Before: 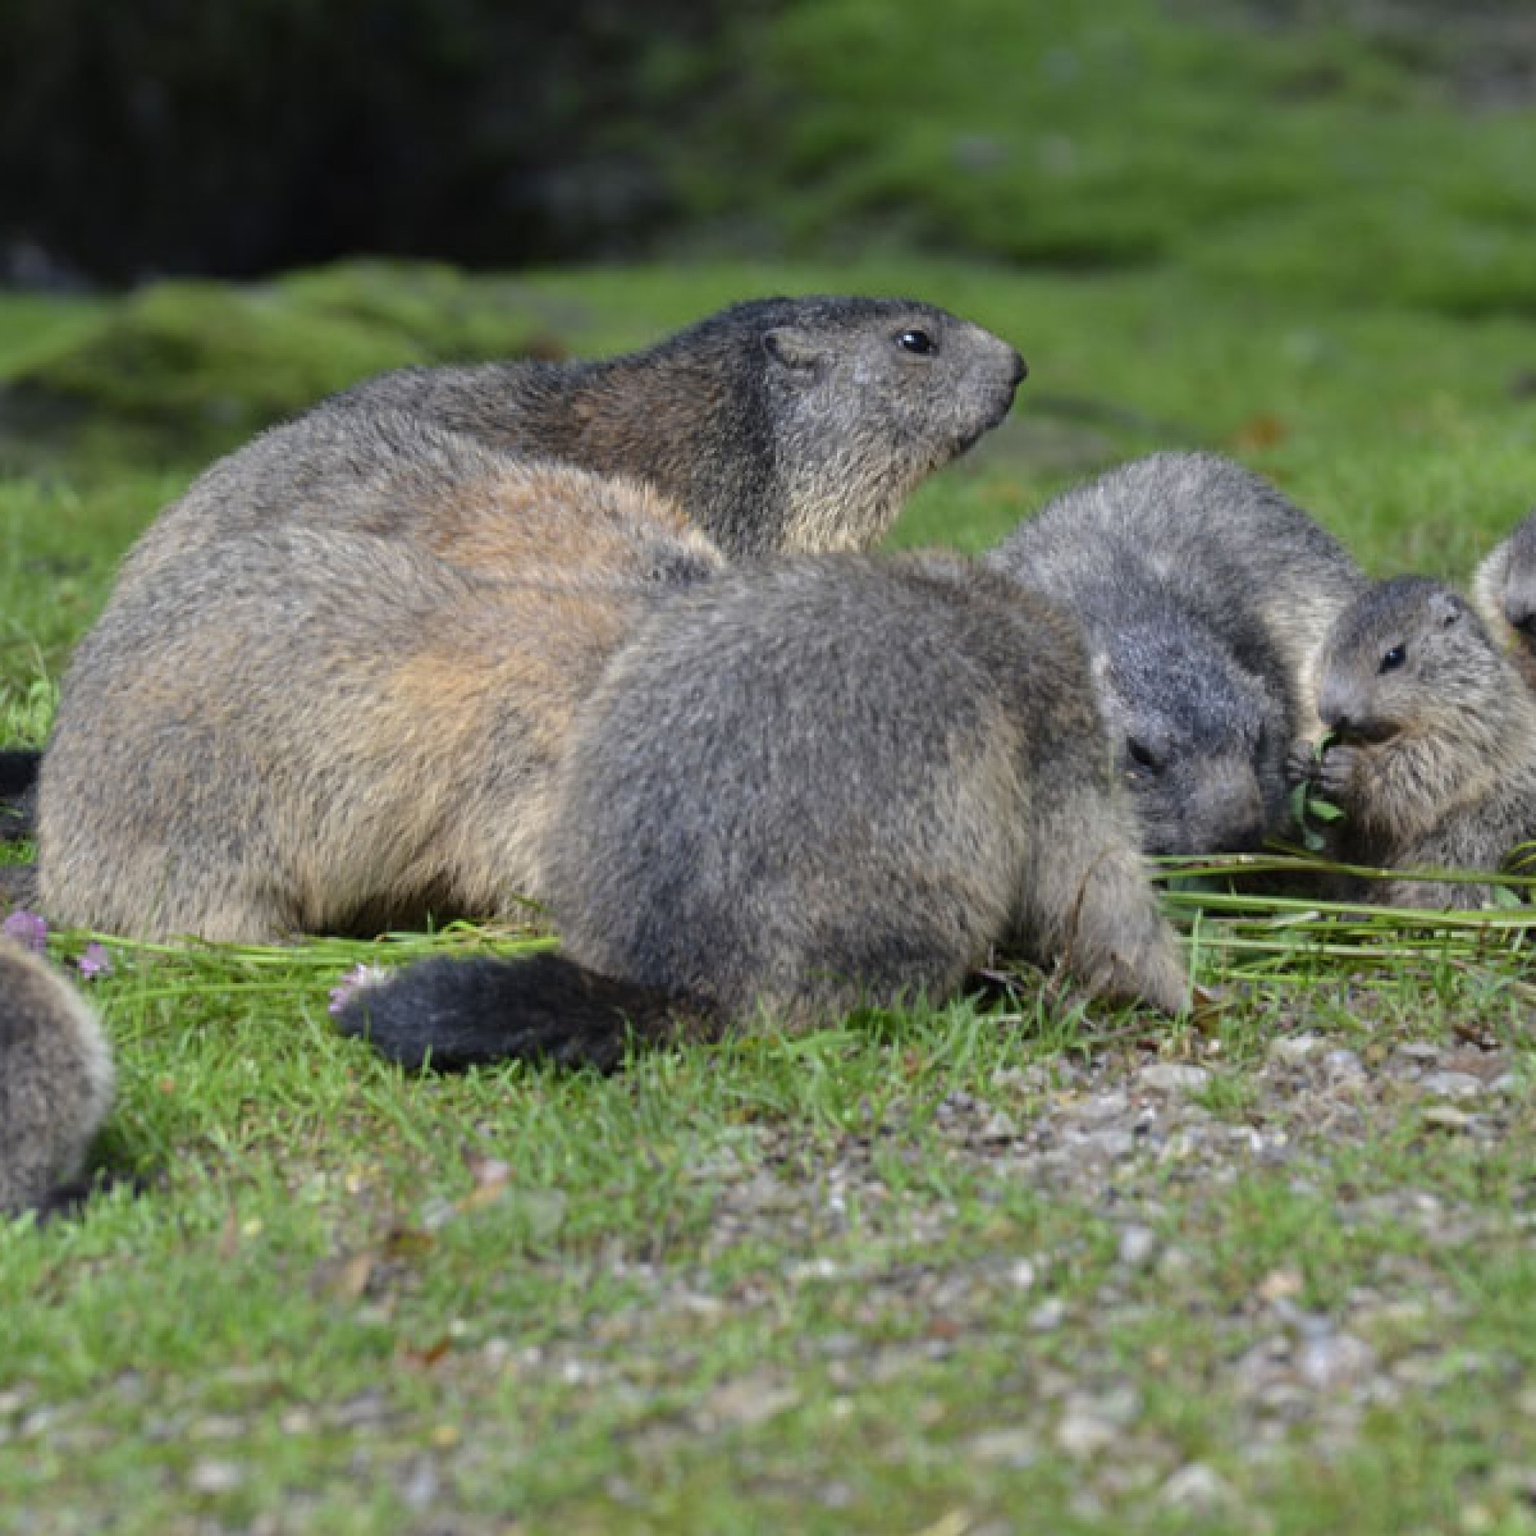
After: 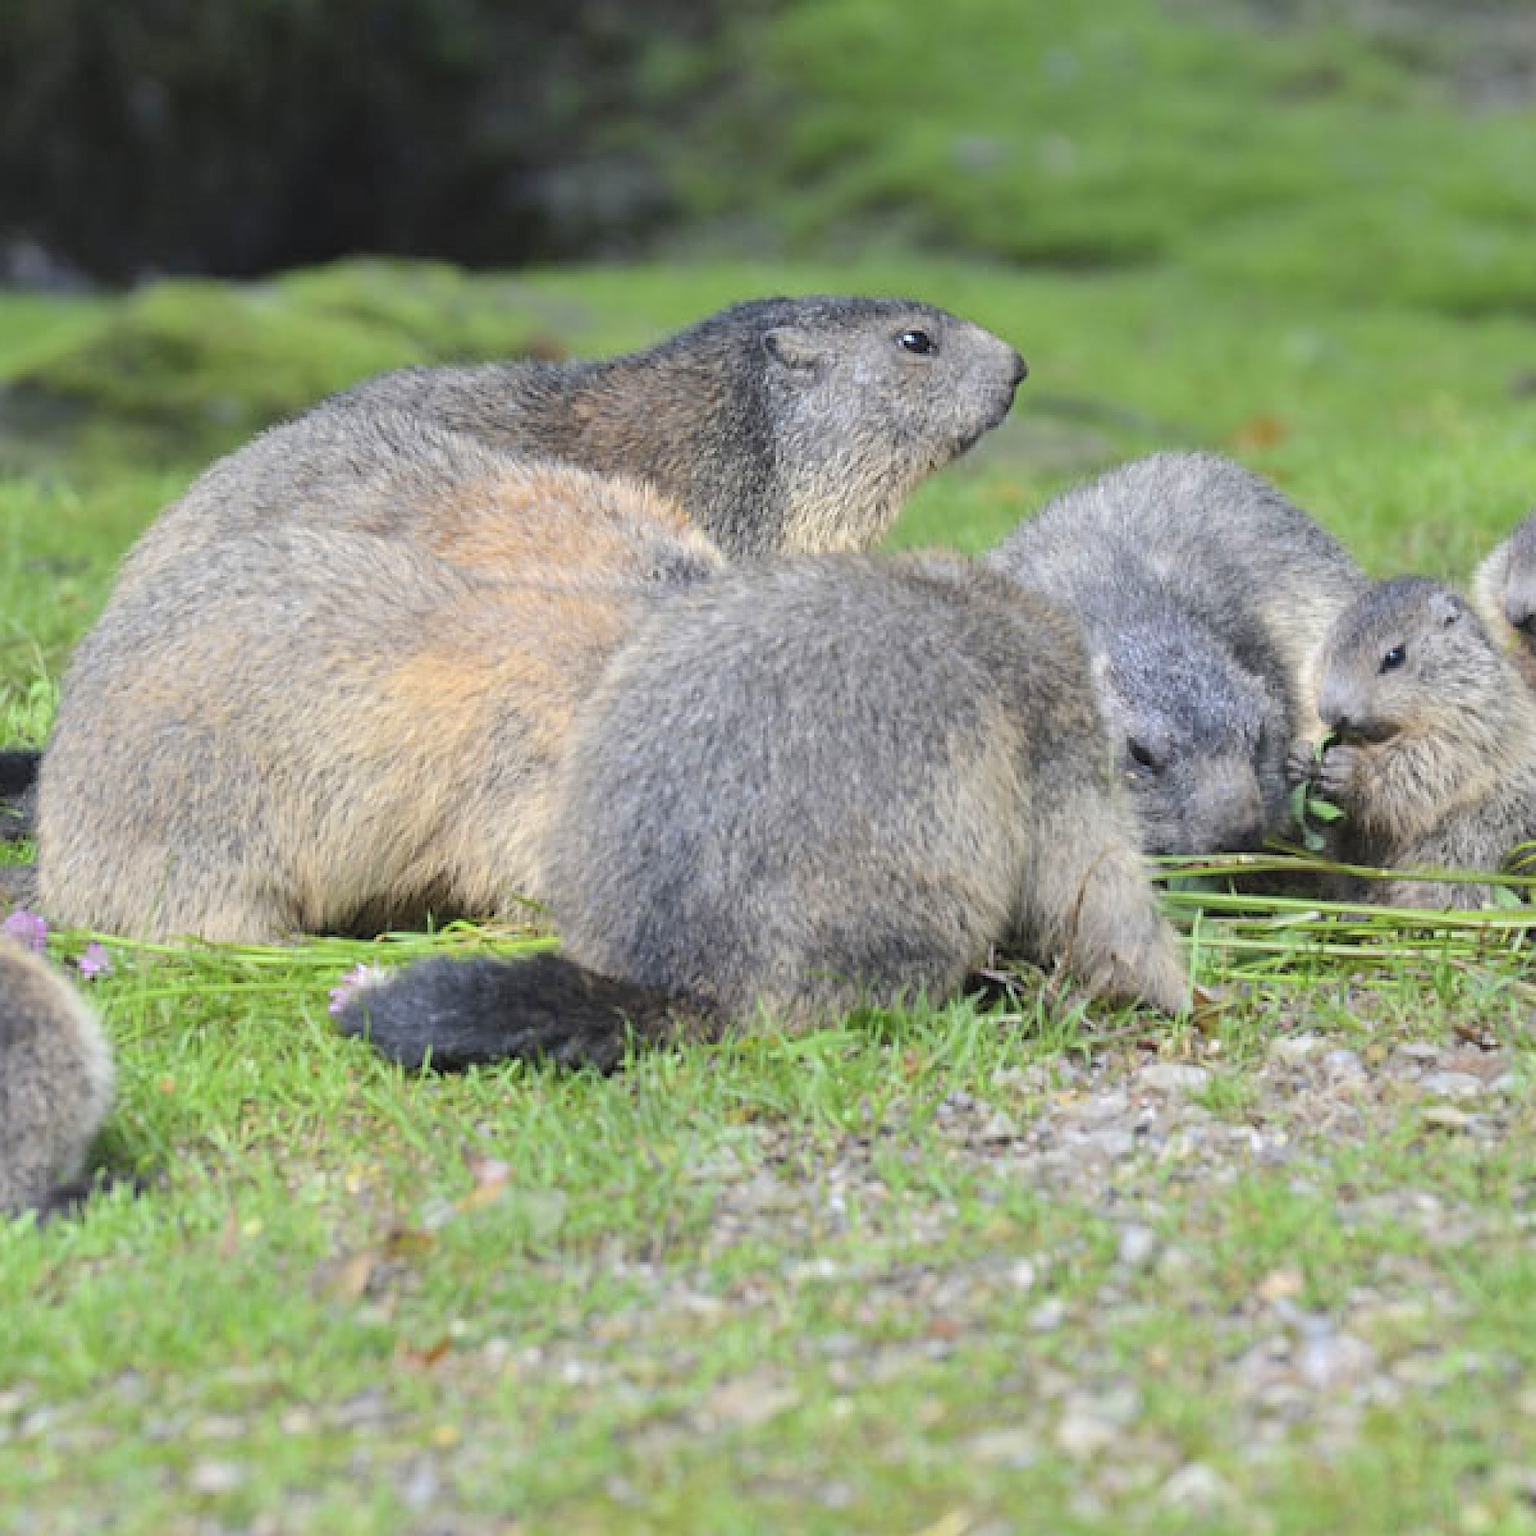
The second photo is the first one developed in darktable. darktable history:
sharpen: on, module defaults
contrast brightness saturation: contrast 0.1, brightness 0.3, saturation 0.14
